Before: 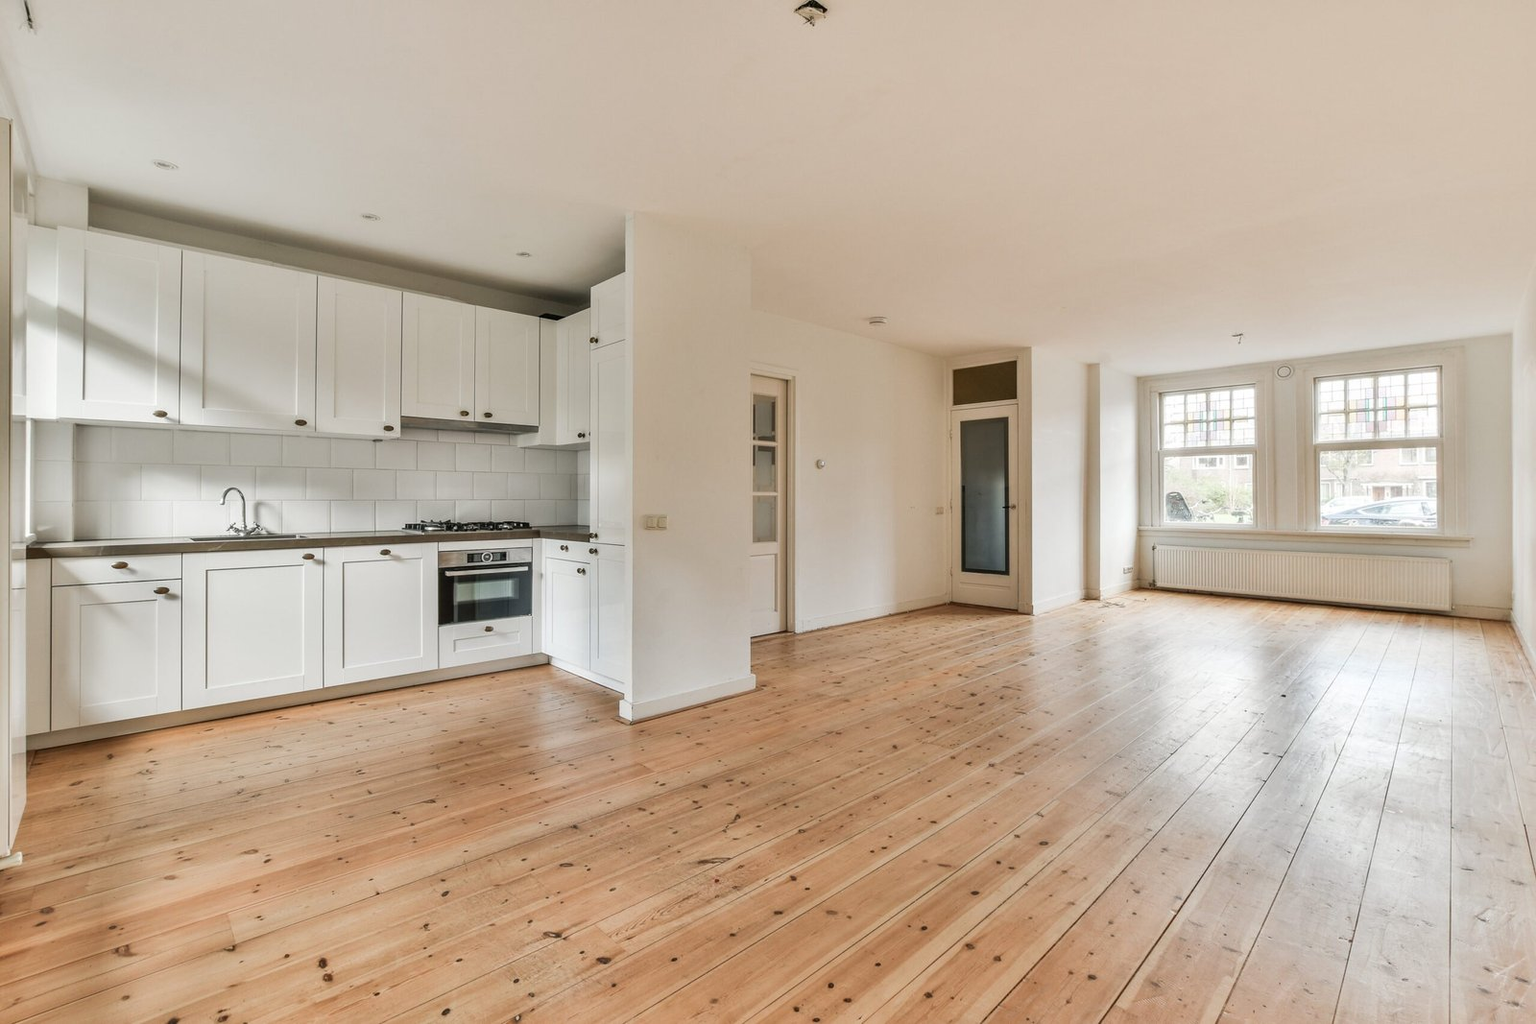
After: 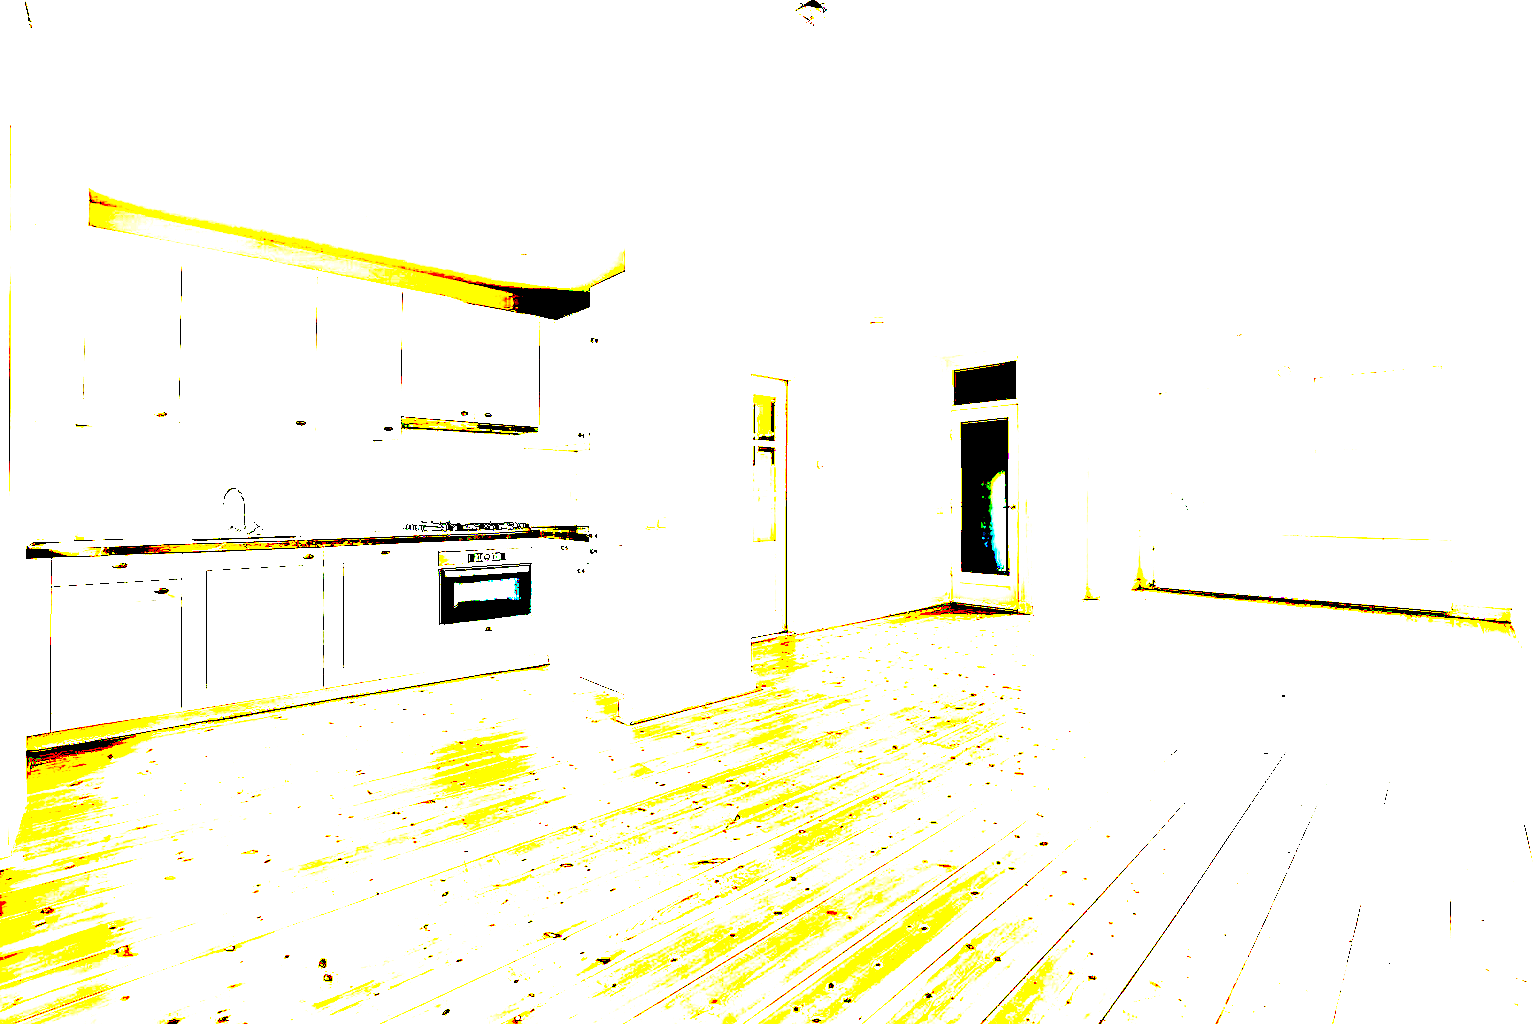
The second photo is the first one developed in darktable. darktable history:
exposure: black level correction 0.1, exposure 3 EV, compensate highlight preservation false
shadows and highlights: shadows 25, highlights -25
sharpen: on, module defaults
tone equalizer: -8 EV -1.08 EV, -7 EV -1.01 EV, -6 EV -0.867 EV, -5 EV -0.578 EV, -3 EV 0.578 EV, -2 EV 0.867 EV, -1 EV 1.01 EV, +0 EV 1.08 EV, edges refinement/feathering 500, mask exposure compensation -1.57 EV, preserve details no
